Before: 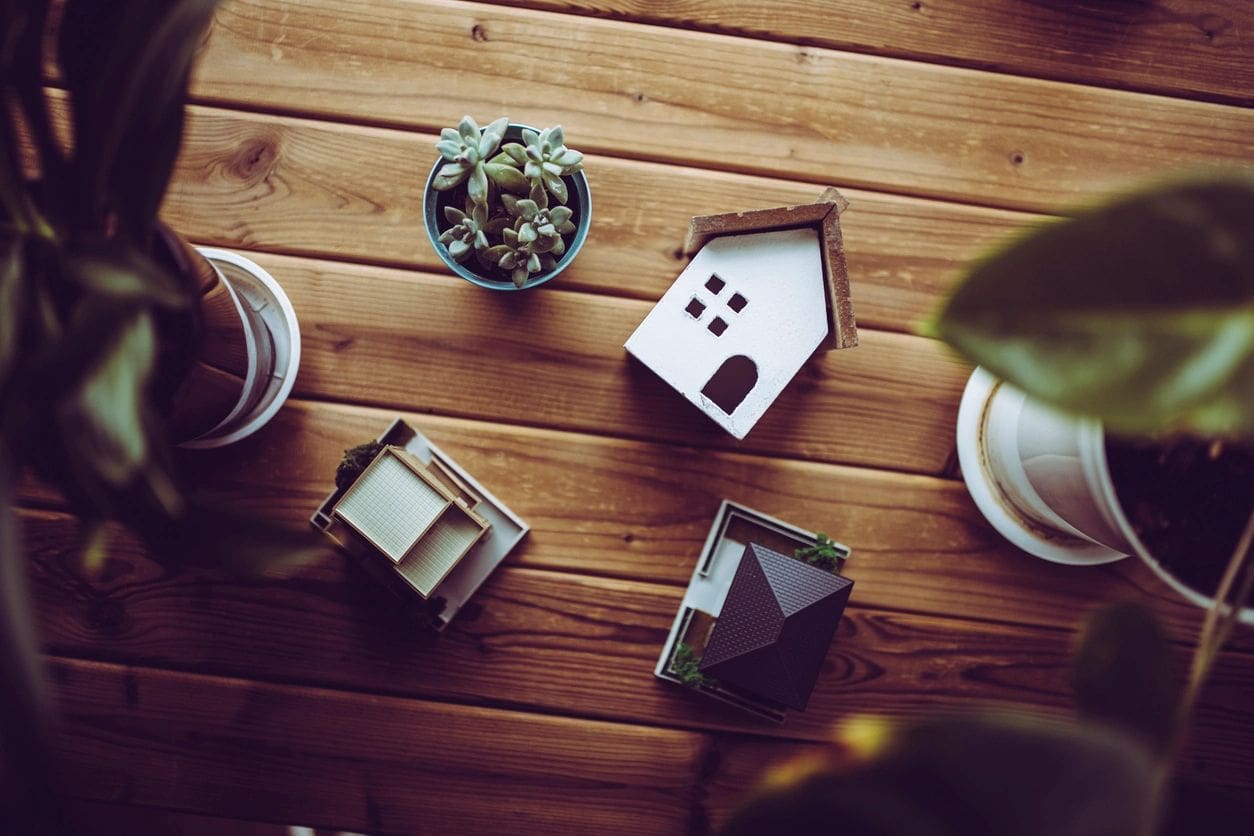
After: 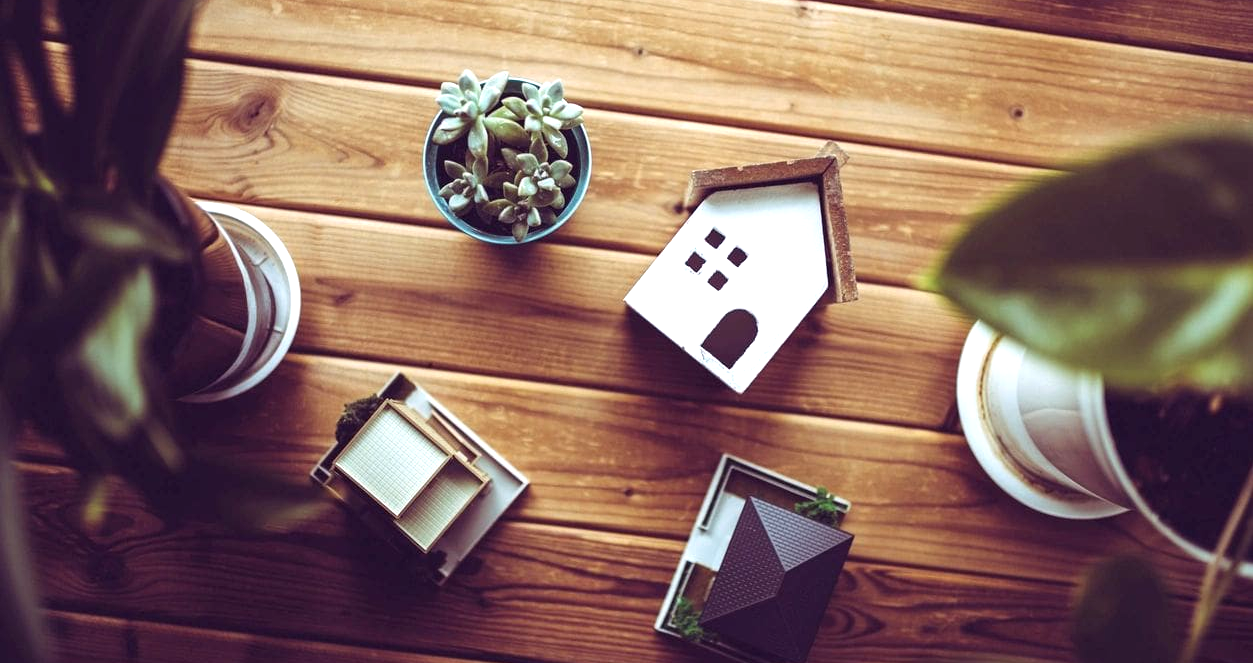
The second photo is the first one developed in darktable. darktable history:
crop and rotate: top 5.667%, bottom 14.937%
exposure: exposure 0.669 EV, compensate highlight preservation false
